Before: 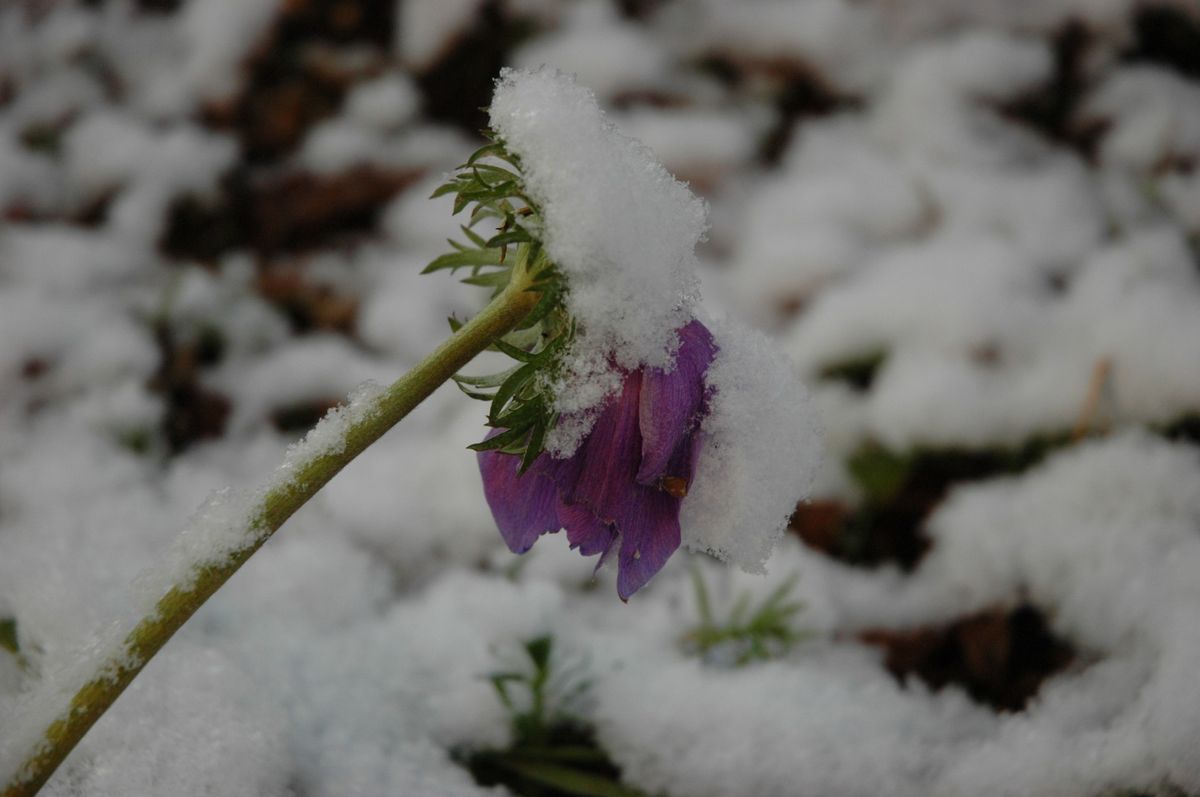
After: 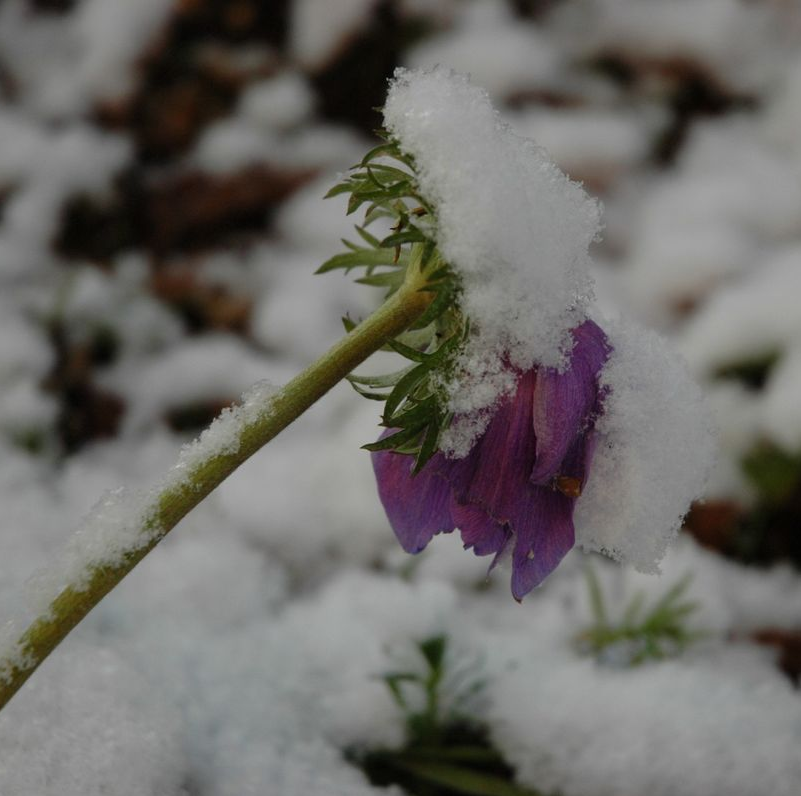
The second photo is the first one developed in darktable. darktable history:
crop and rotate: left 8.852%, right 24.349%
